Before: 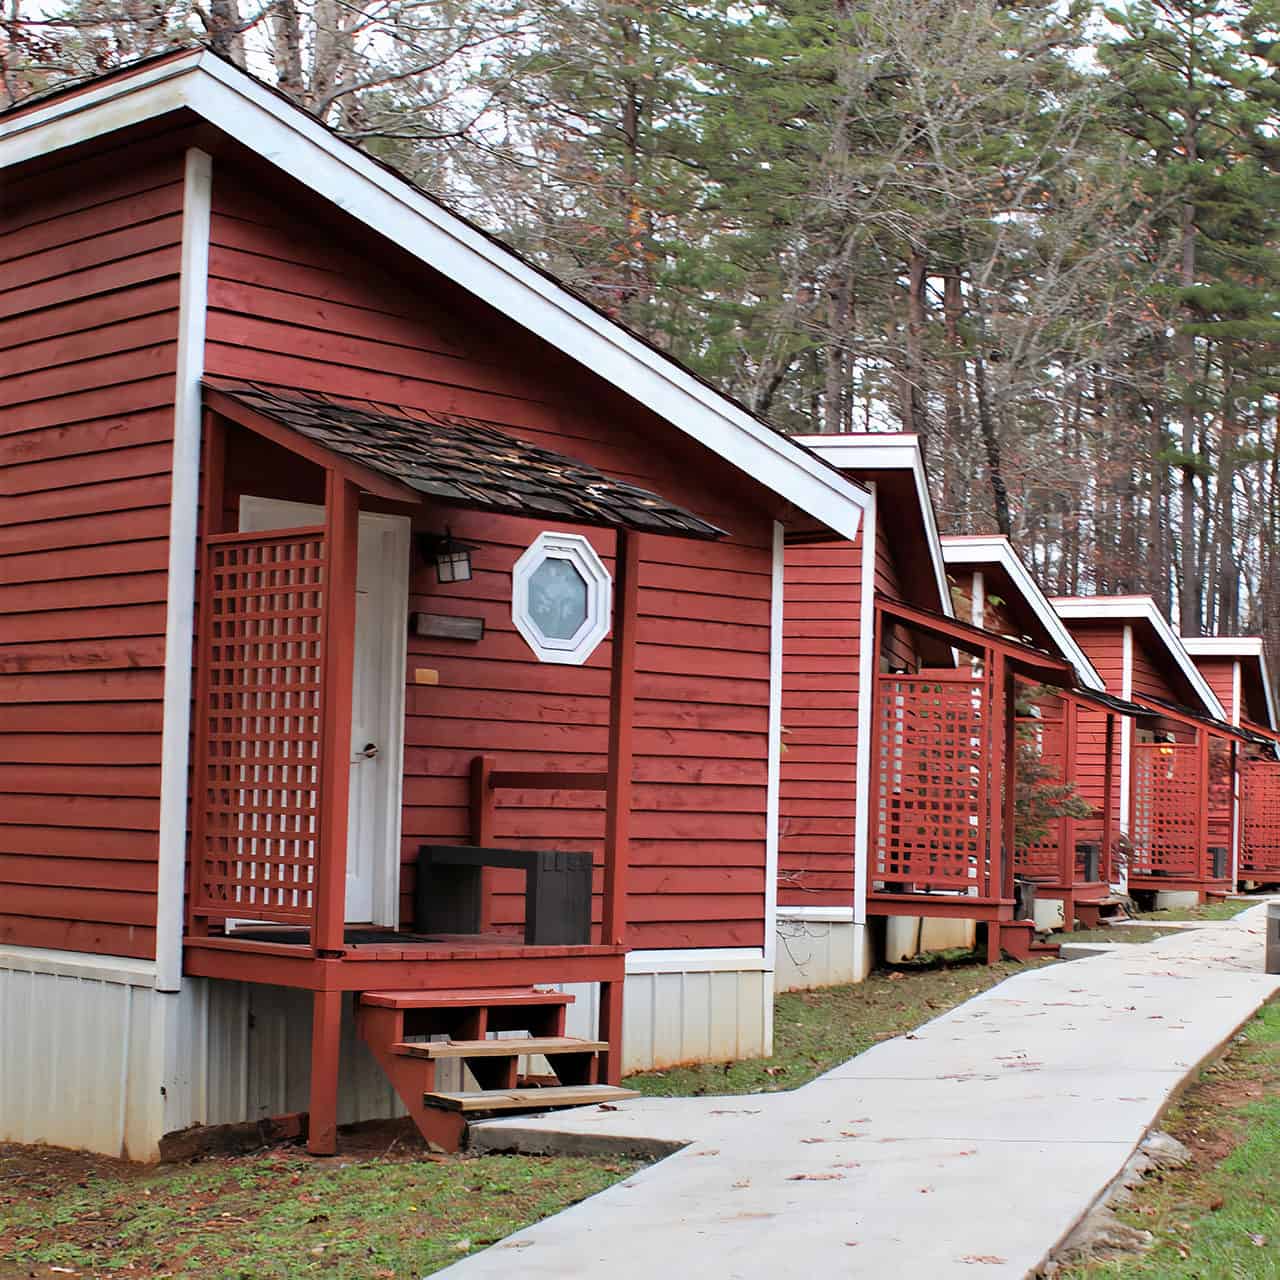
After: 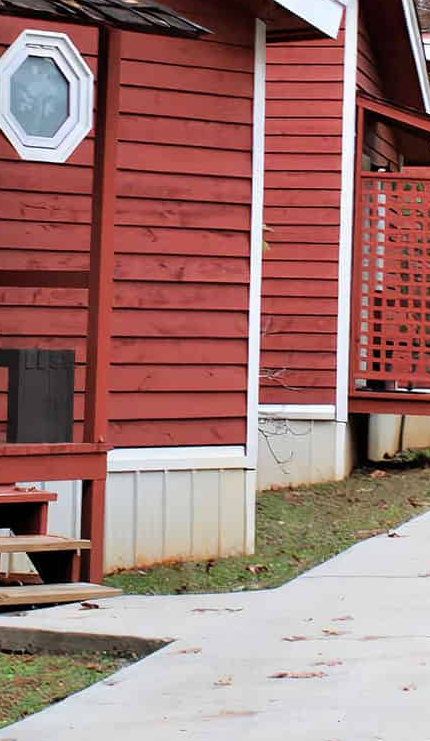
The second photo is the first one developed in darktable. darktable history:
crop: left 40.491%, top 39.283%, right 25.897%, bottom 2.777%
